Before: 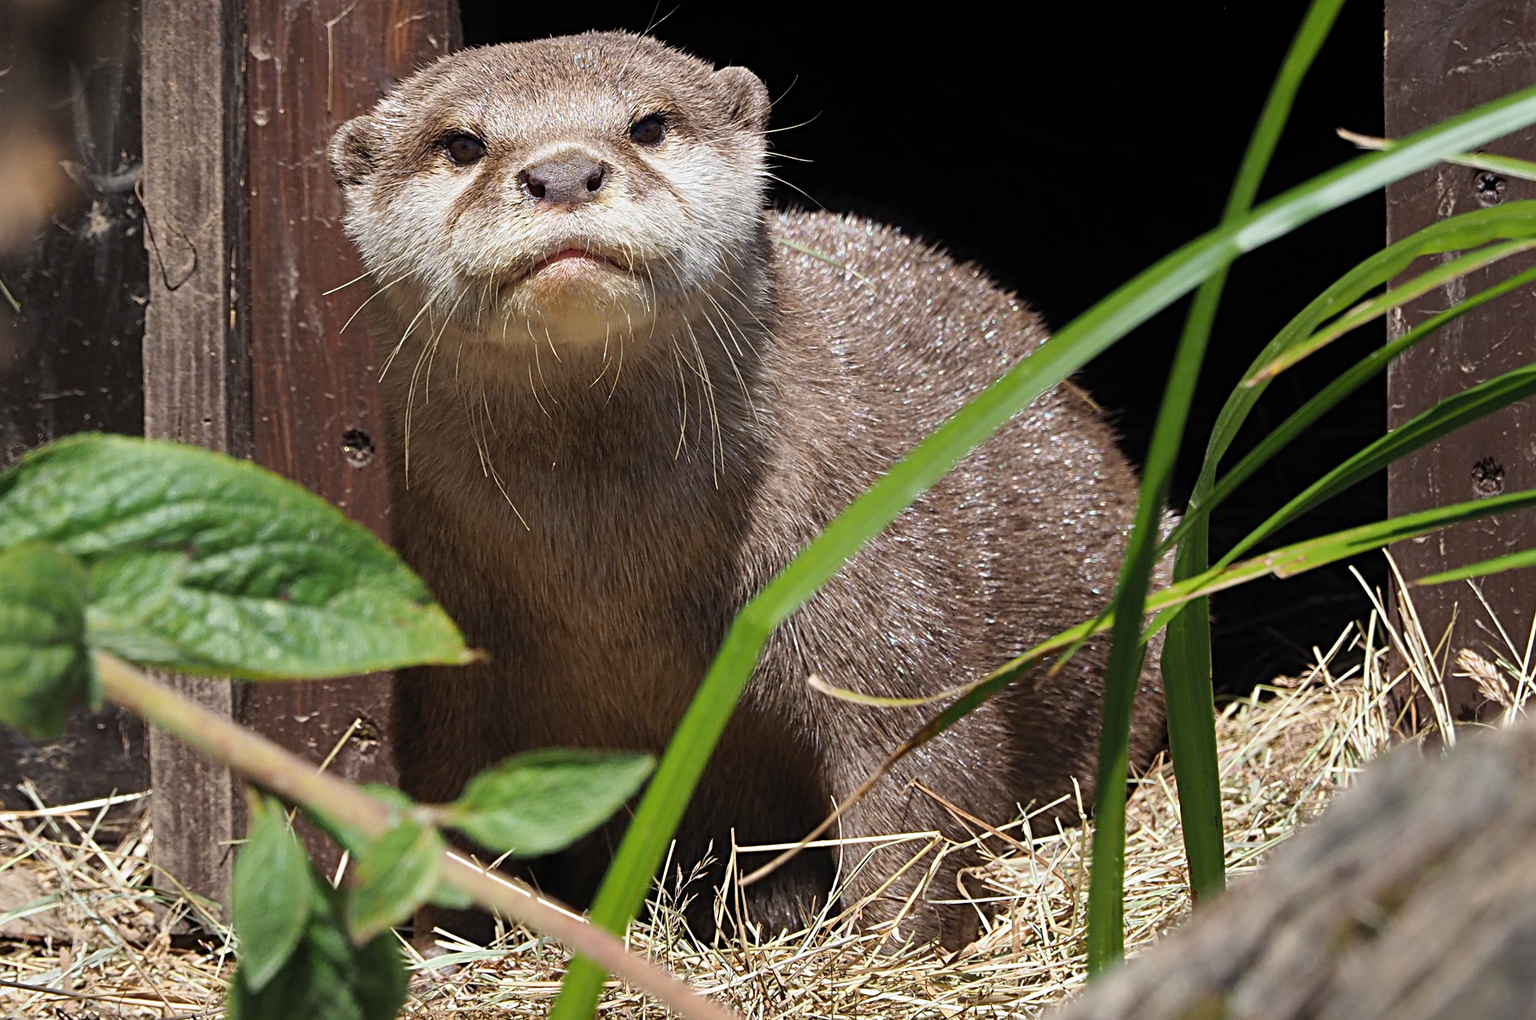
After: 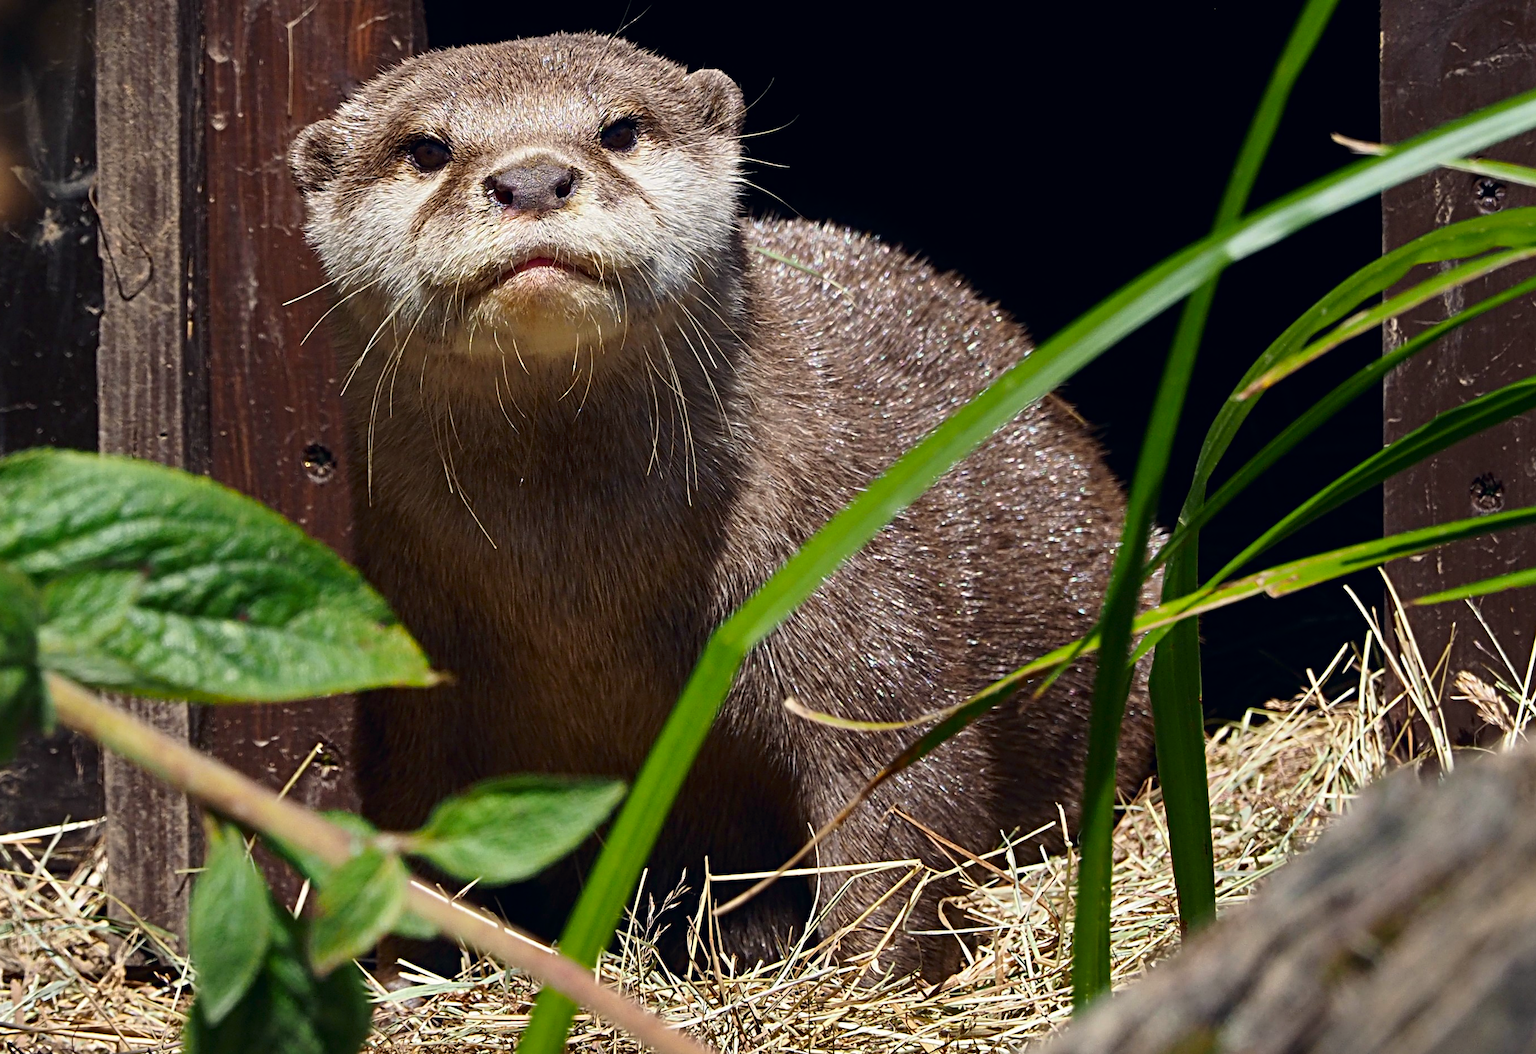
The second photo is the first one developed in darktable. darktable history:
contrast brightness saturation: contrast 0.12, brightness -0.12, saturation 0.2
color correction: highlights a* 0.207, highlights b* 2.7, shadows a* -0.874, shadows b* -4.78
crop and rotate: left 3.238%
